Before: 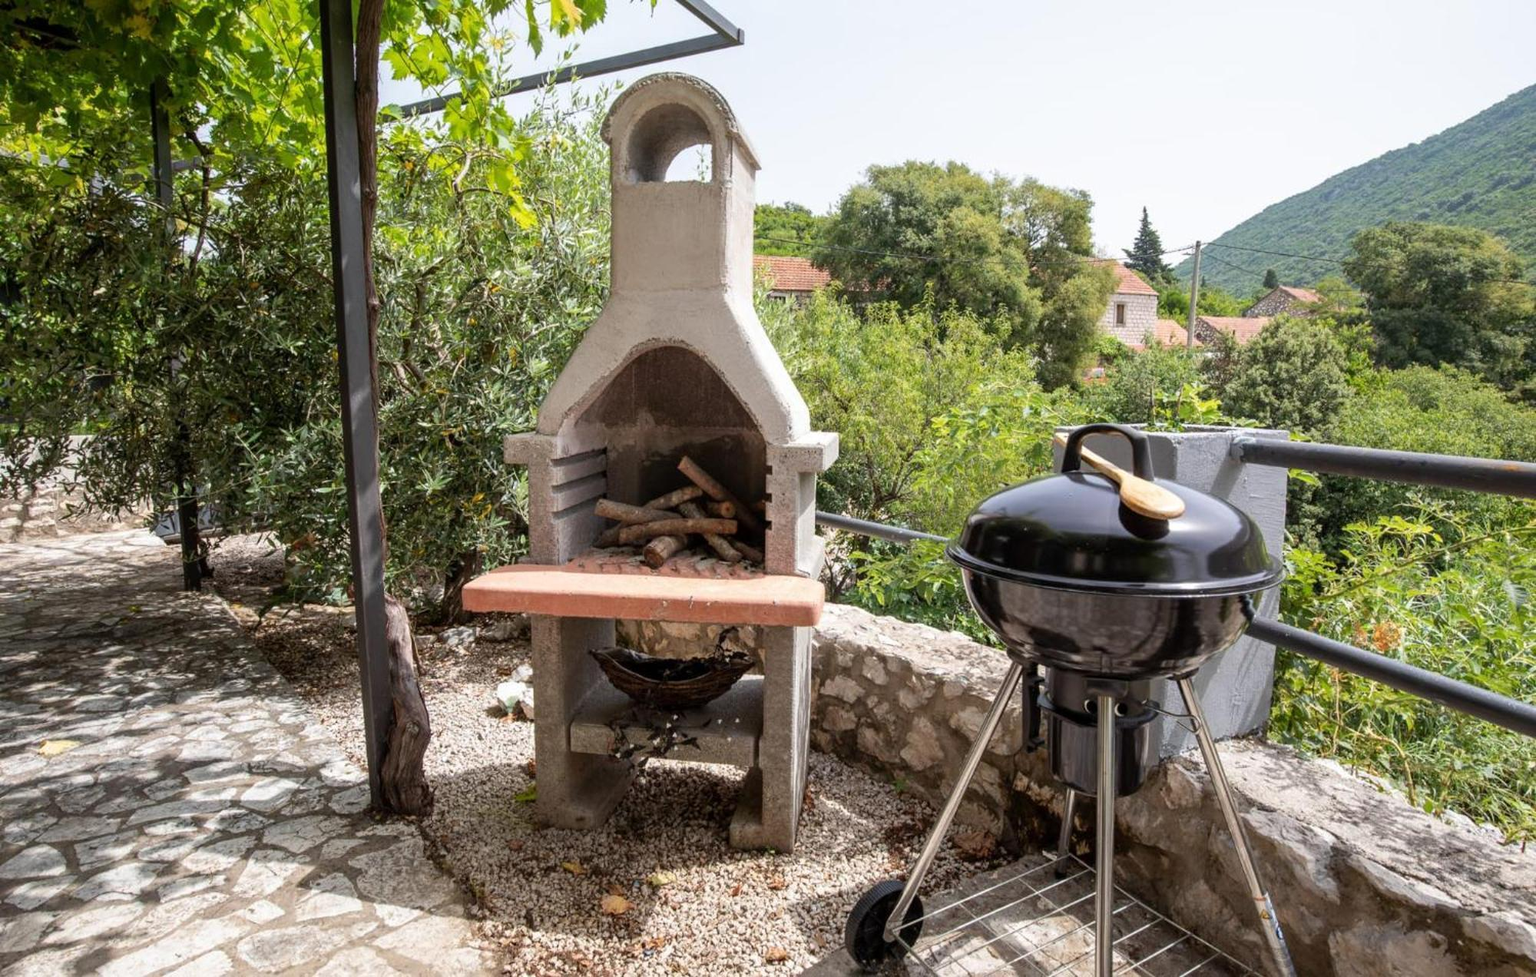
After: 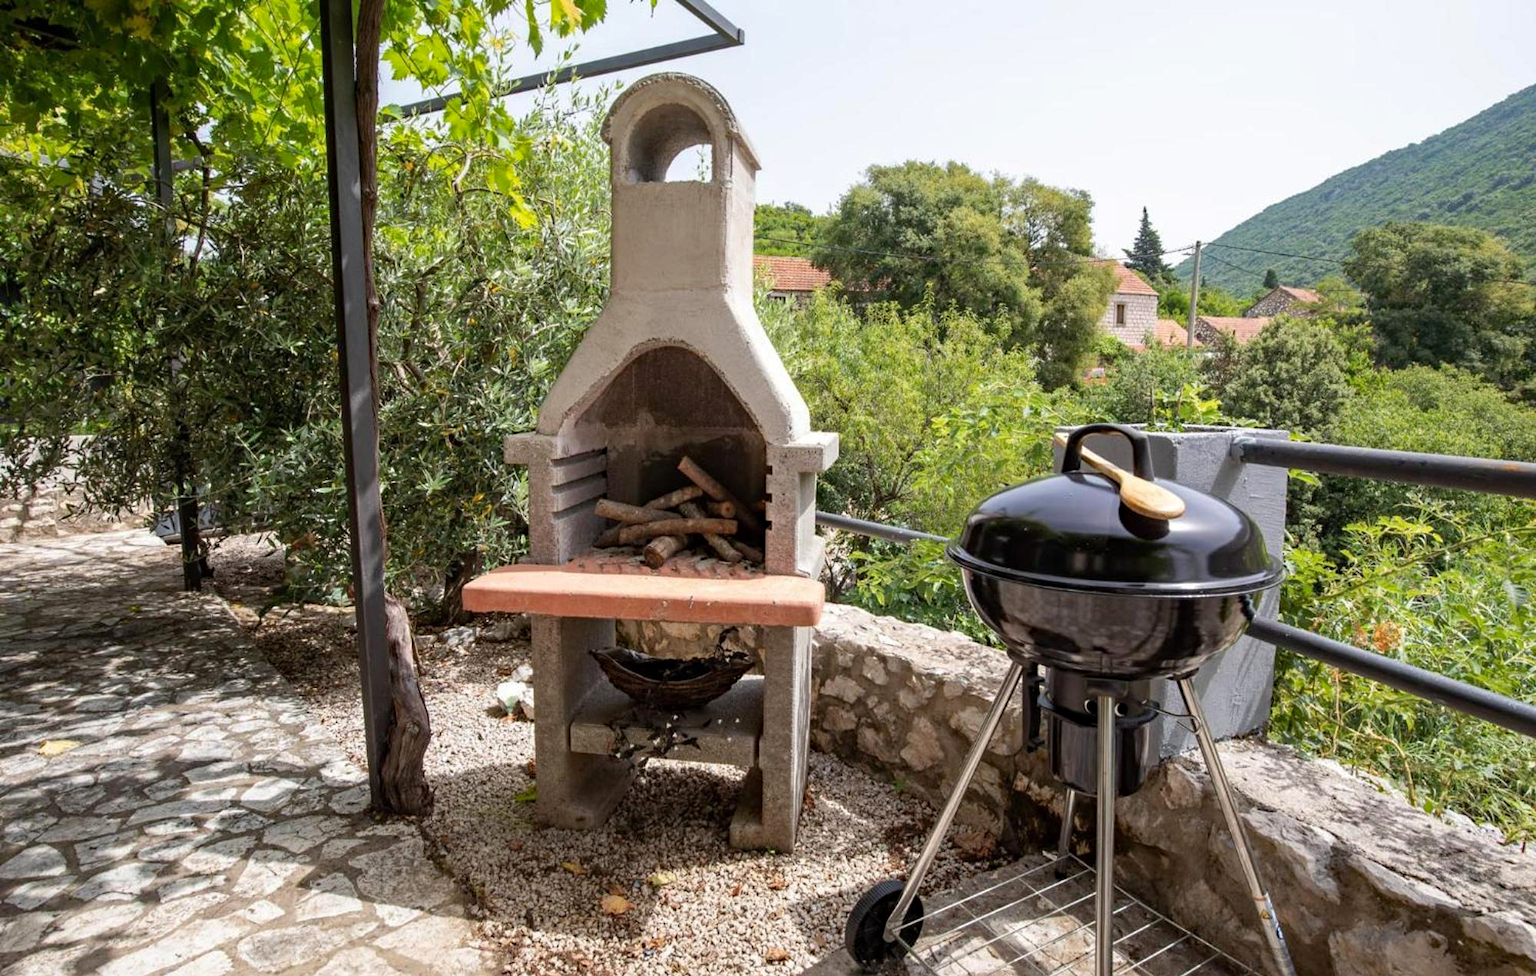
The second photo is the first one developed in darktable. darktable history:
haze removal: compatibility mode true, adaptive false
sharpen: radius 5.302, amount 0.31, threshold 26.484
